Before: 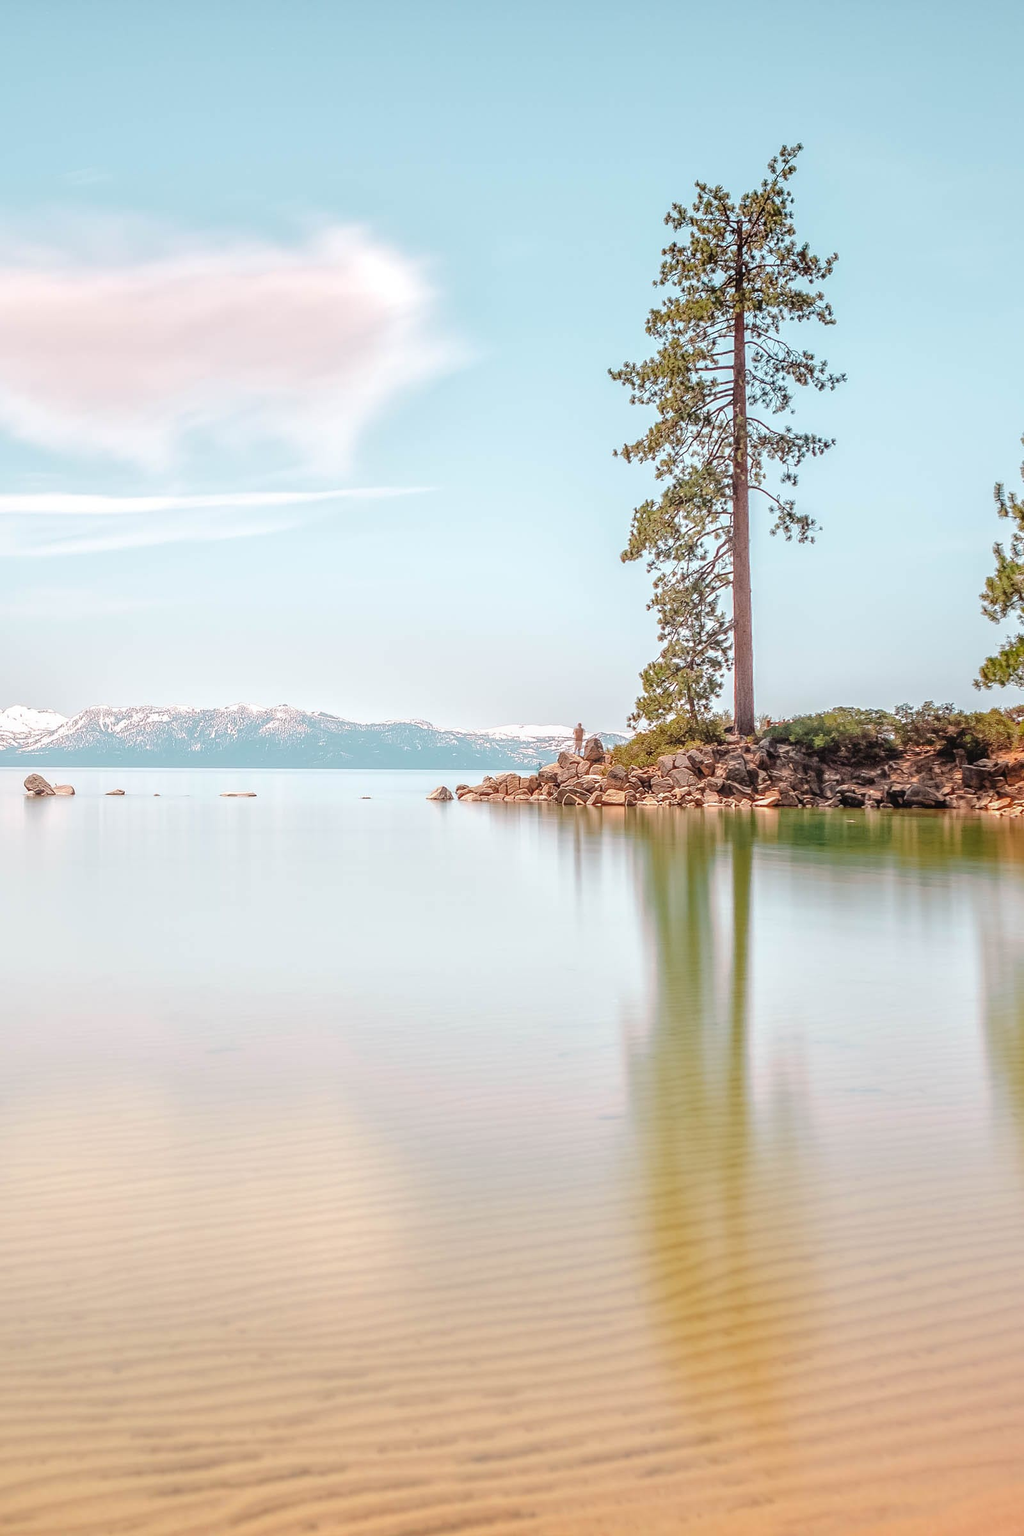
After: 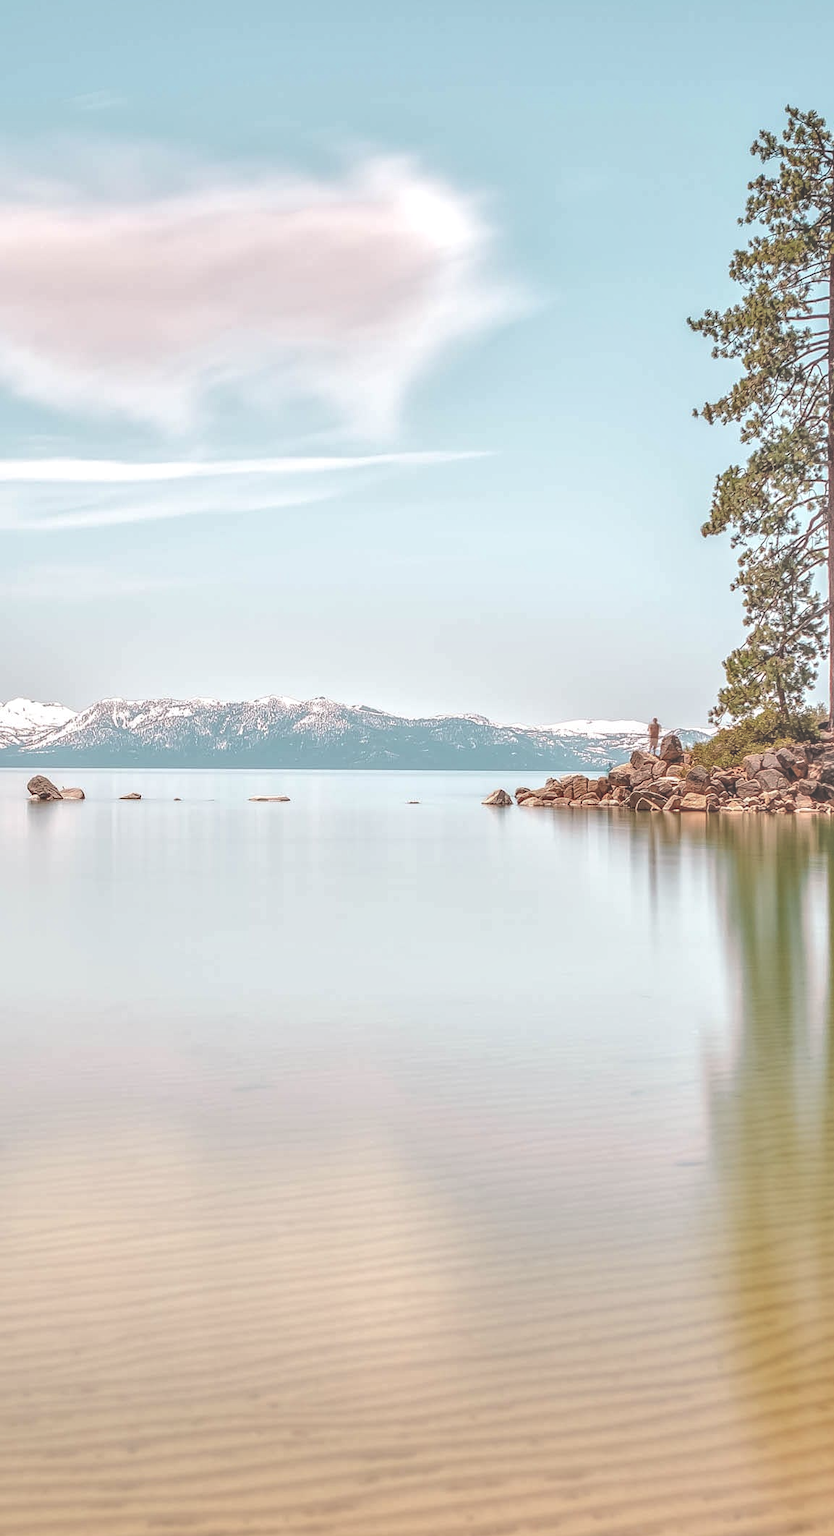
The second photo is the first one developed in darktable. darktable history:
shadows and highlights: shadows 32.37, highlights -32.43, soften with gaussian
crop: top 5.748%, right 27.833%, bottom 5.739%
exposure: black level correction -0.063, exposure -0.05 EV, compensate highlight preservation false
color correction: highlights b* 0.023
local contrast: detail 130%
